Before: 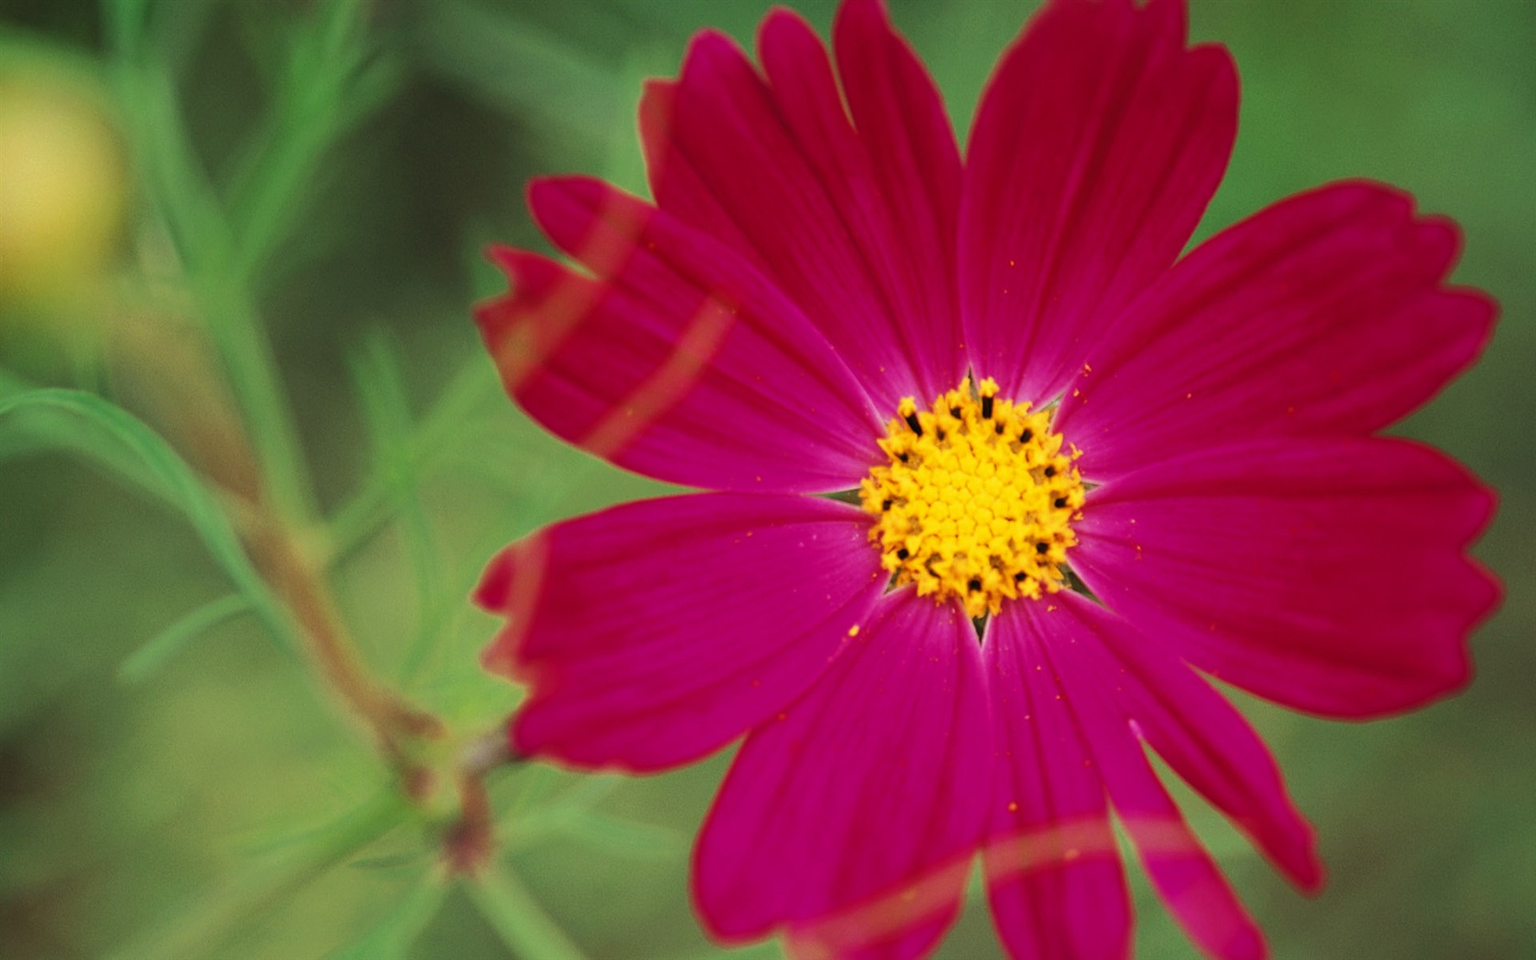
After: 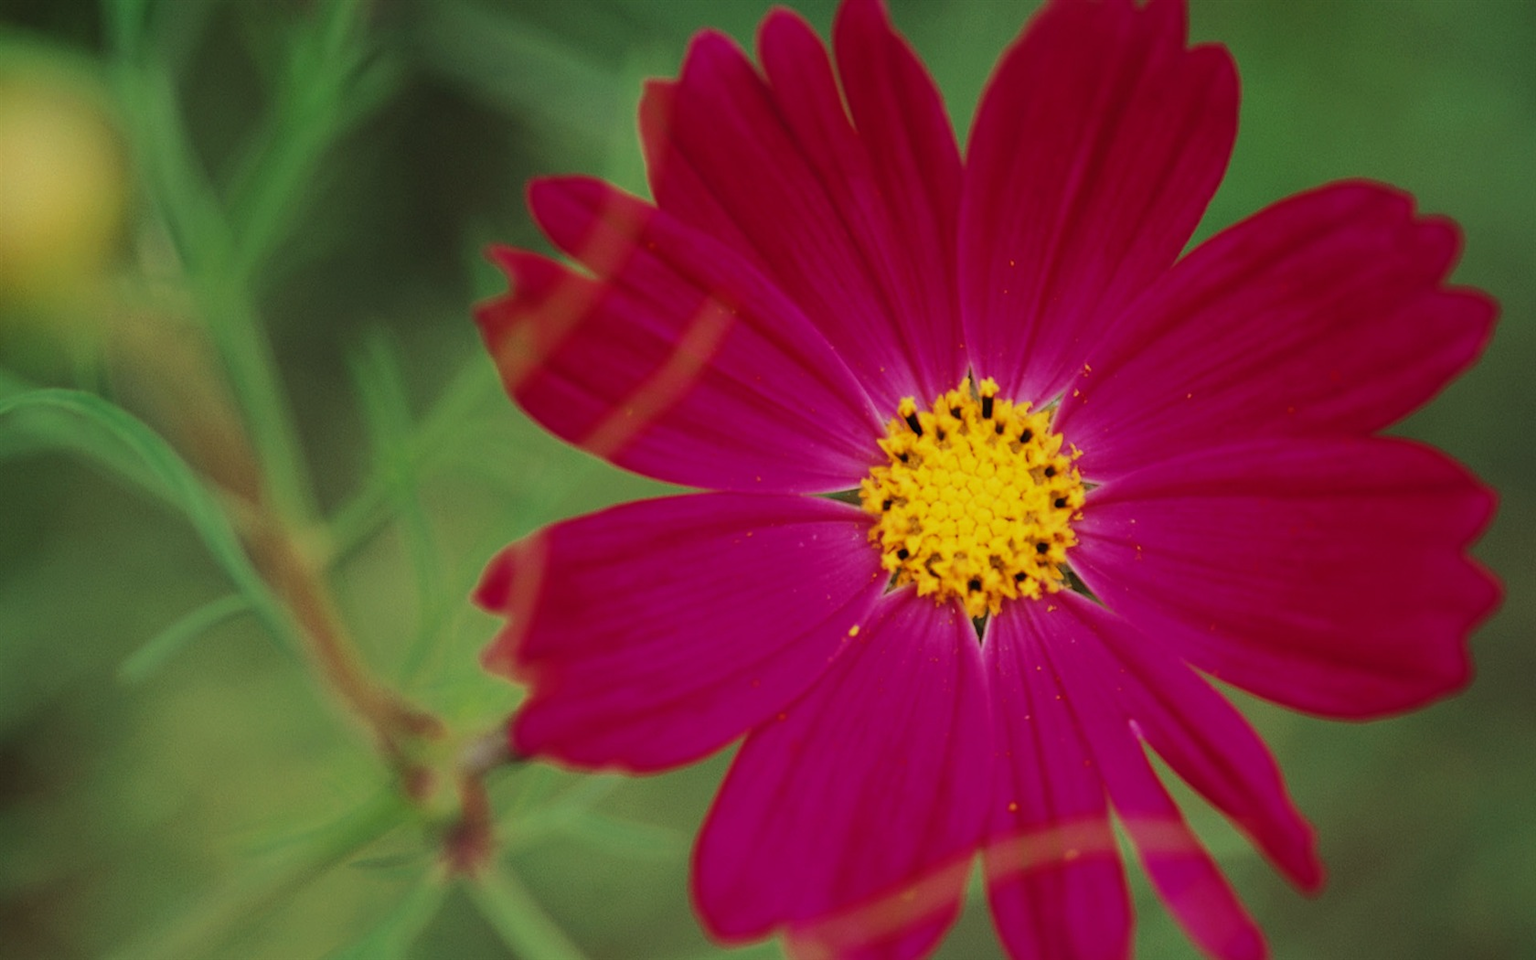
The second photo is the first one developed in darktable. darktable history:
exposure: exposure -0.411 EV, compensate exposure bias true, compensate highlight preservation false
